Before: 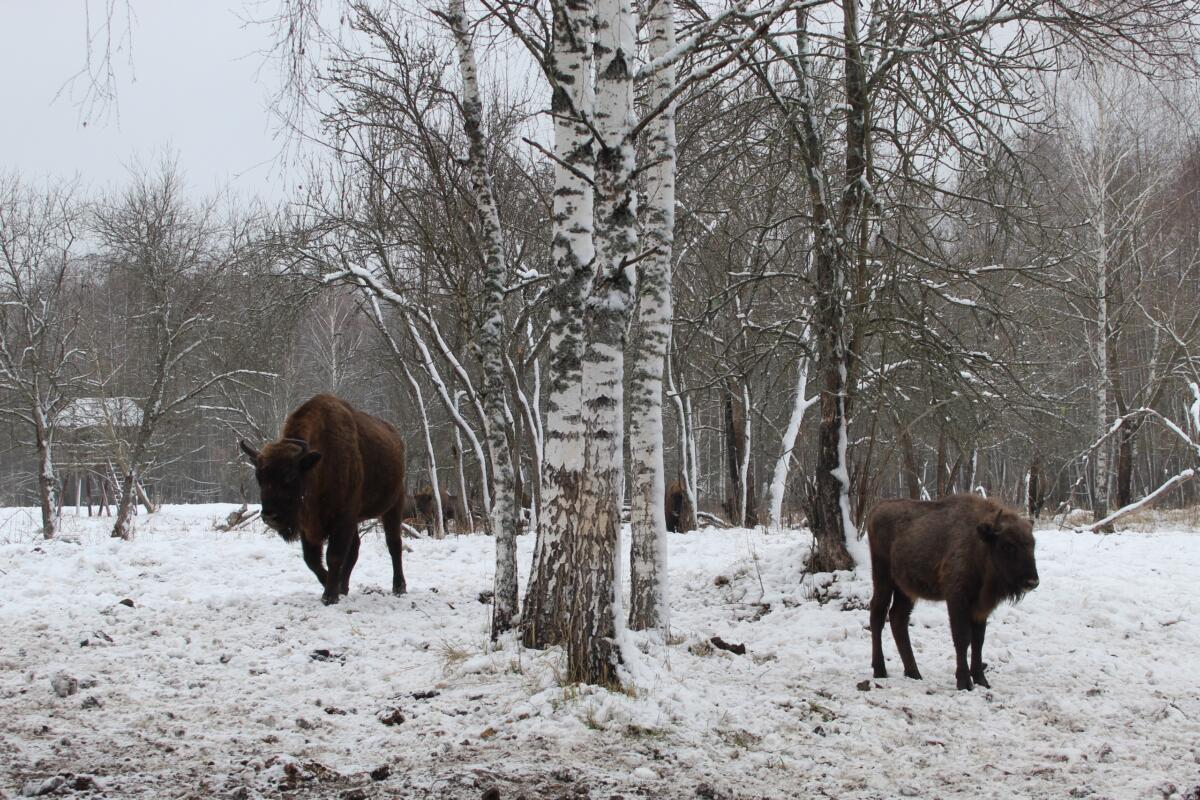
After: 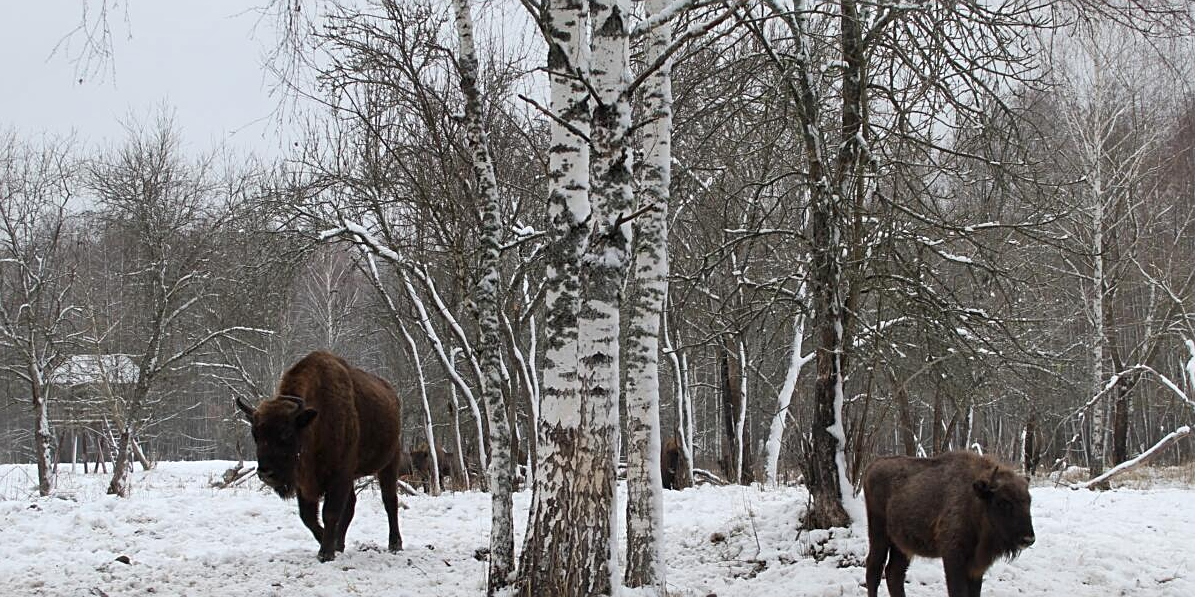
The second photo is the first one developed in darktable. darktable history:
crop: left 0.387%, top 5.469%, bottom 19.809%
sharpen: on, module defaults
local contrast: mode bilateral grid, contrast 20, coarseness 50, detail 120%, midtone range 0.2
